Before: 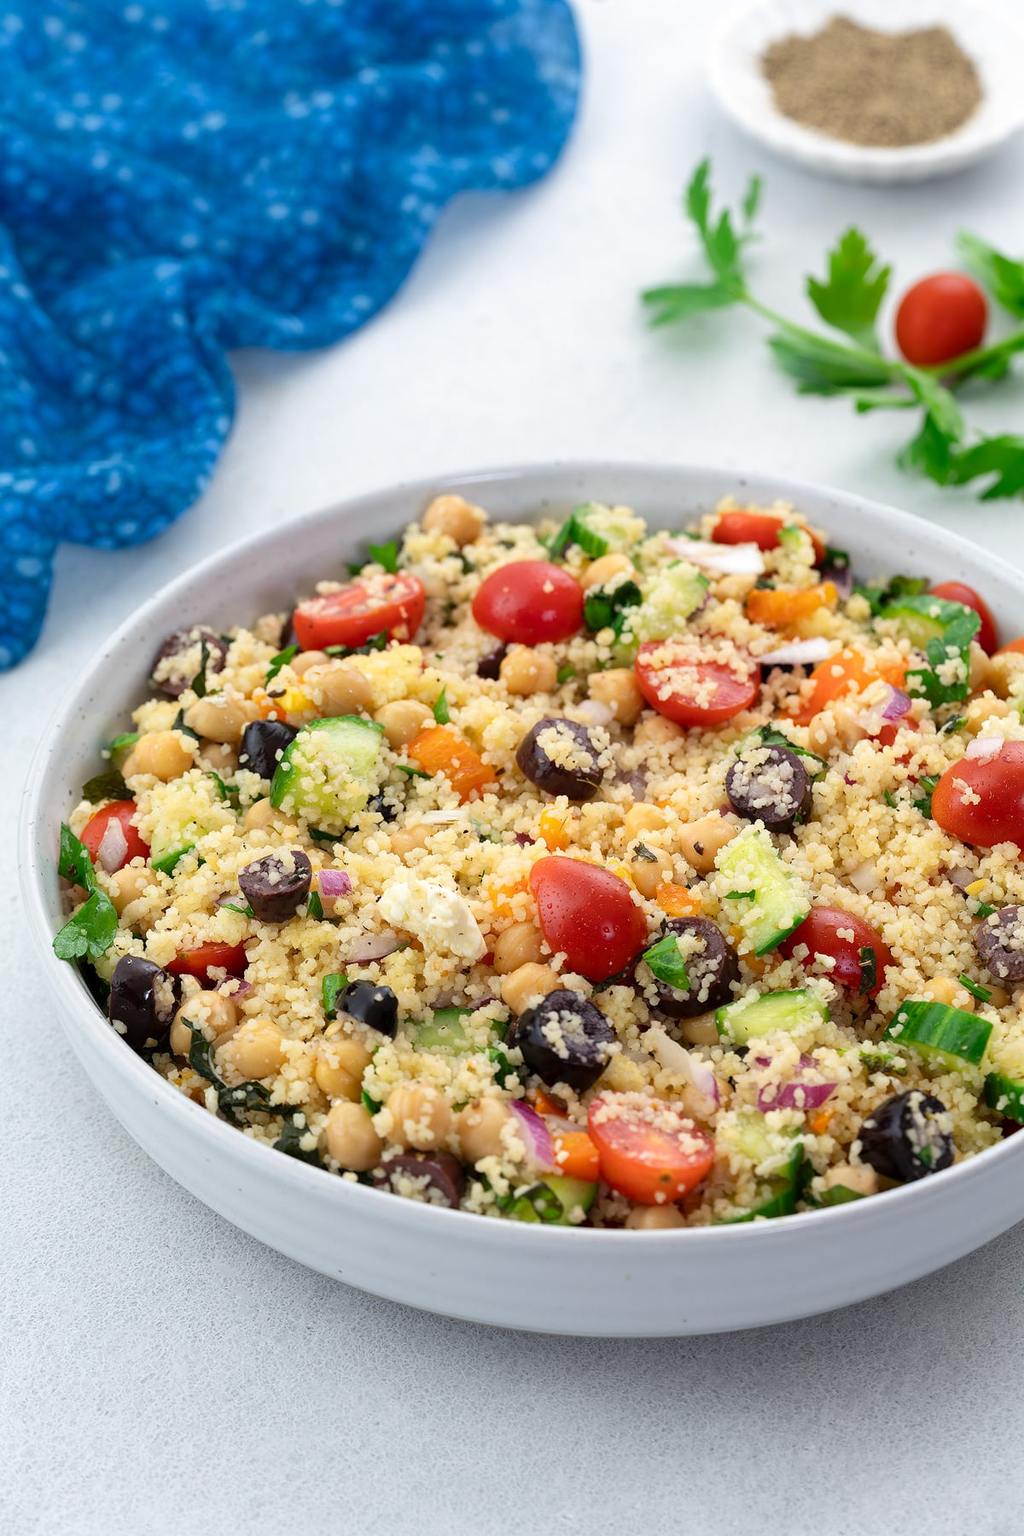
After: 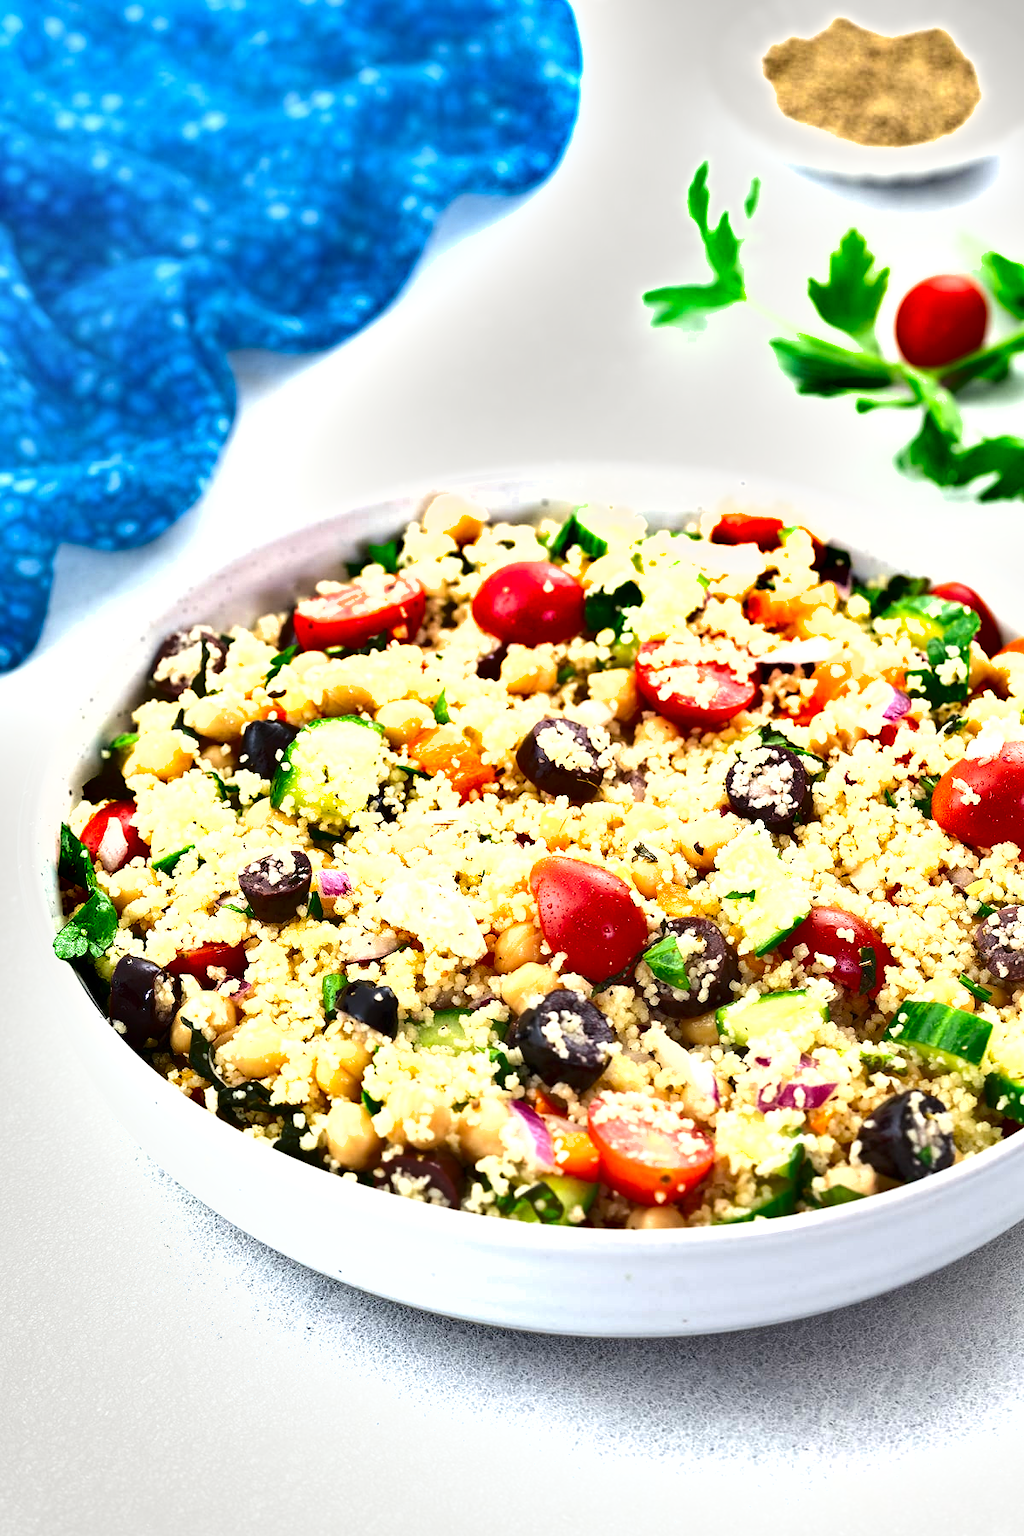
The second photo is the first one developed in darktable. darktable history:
shadows and highlights: low approximation 0.01, soften with gaussian
color correction: highlights b* 2.99
exposure: black level correction 0, exposure 1.2 EV, compensate exposure bias true, compensate highlight preservation false
